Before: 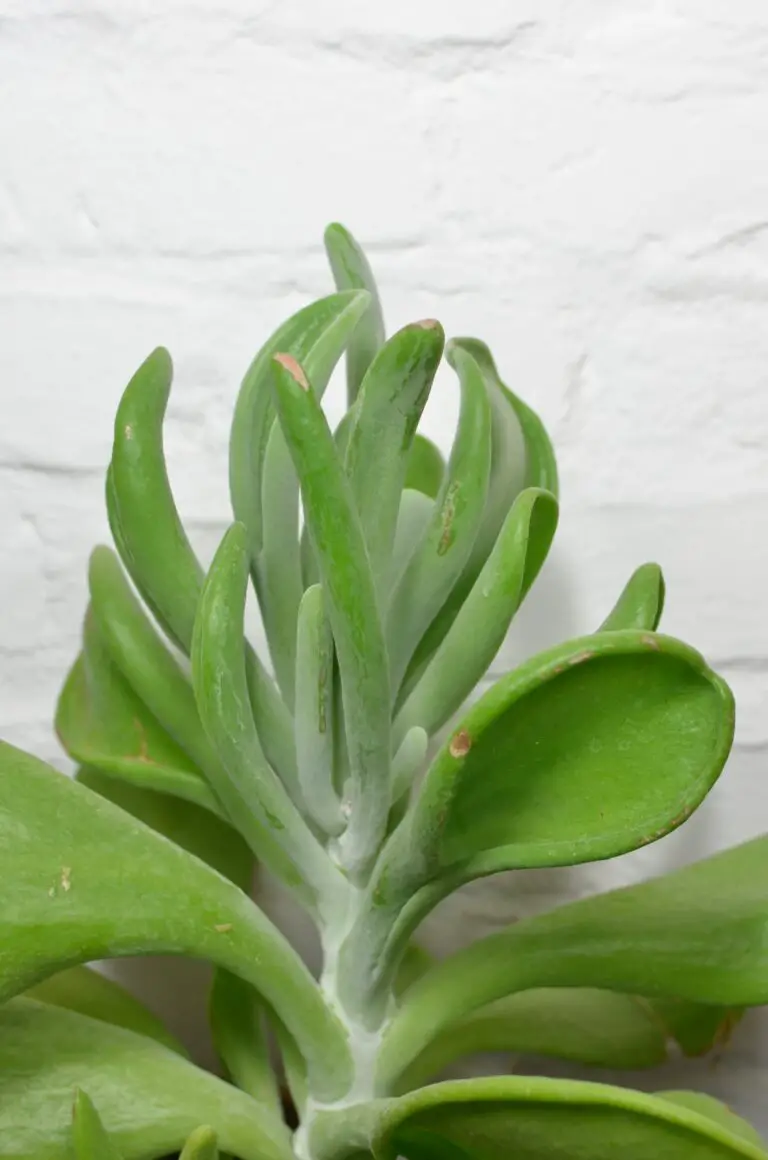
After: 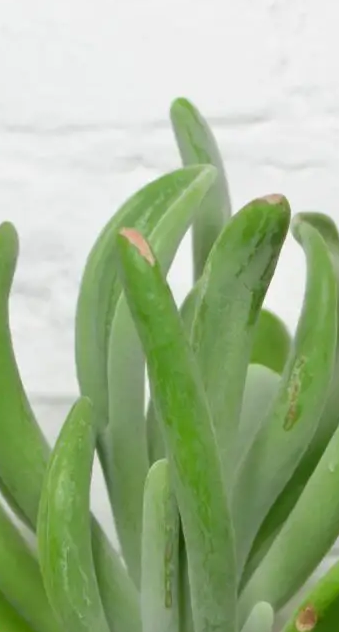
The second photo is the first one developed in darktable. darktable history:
crop: left 20.147%, top 10.815%, right 35.692%, bottom 34.626%
